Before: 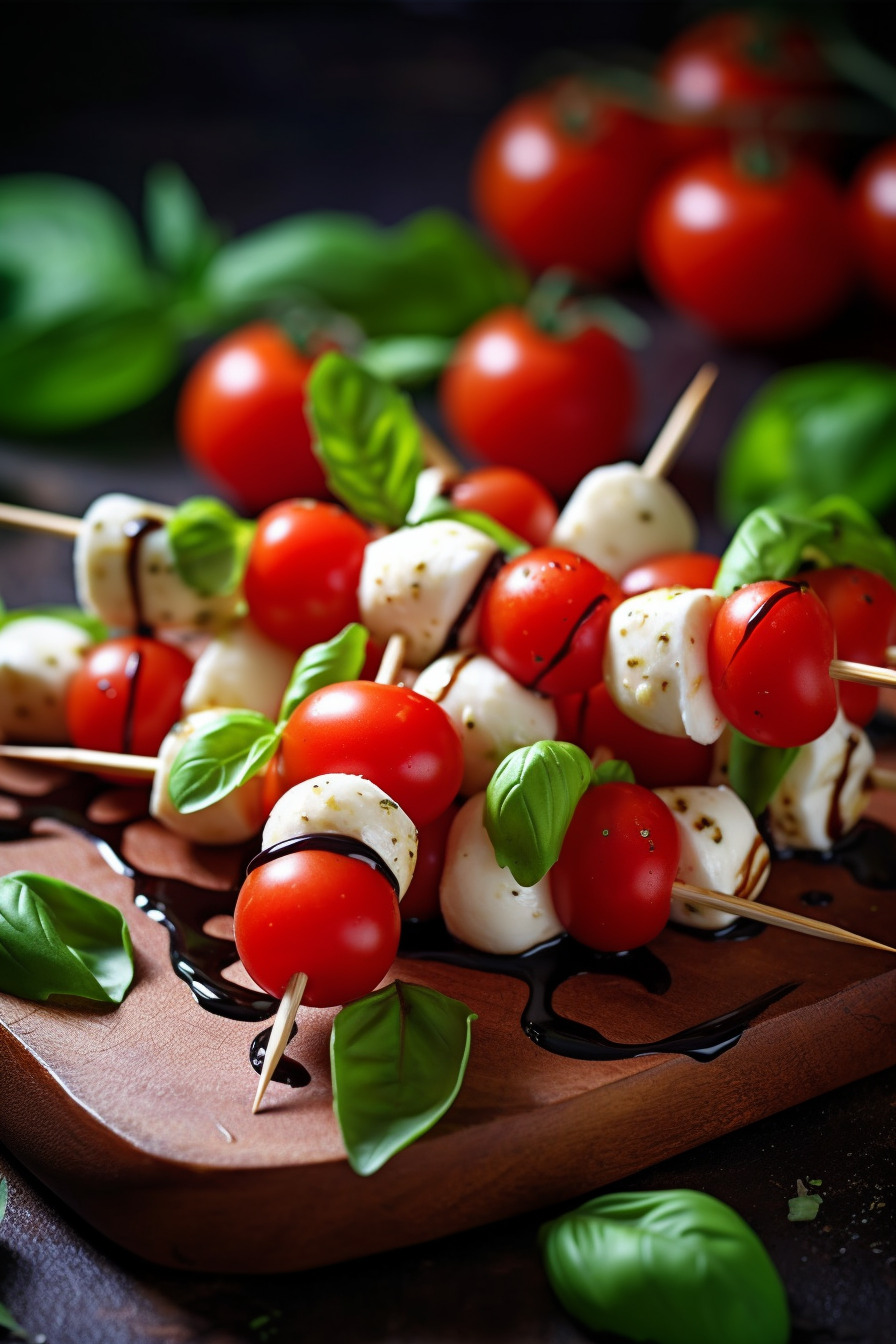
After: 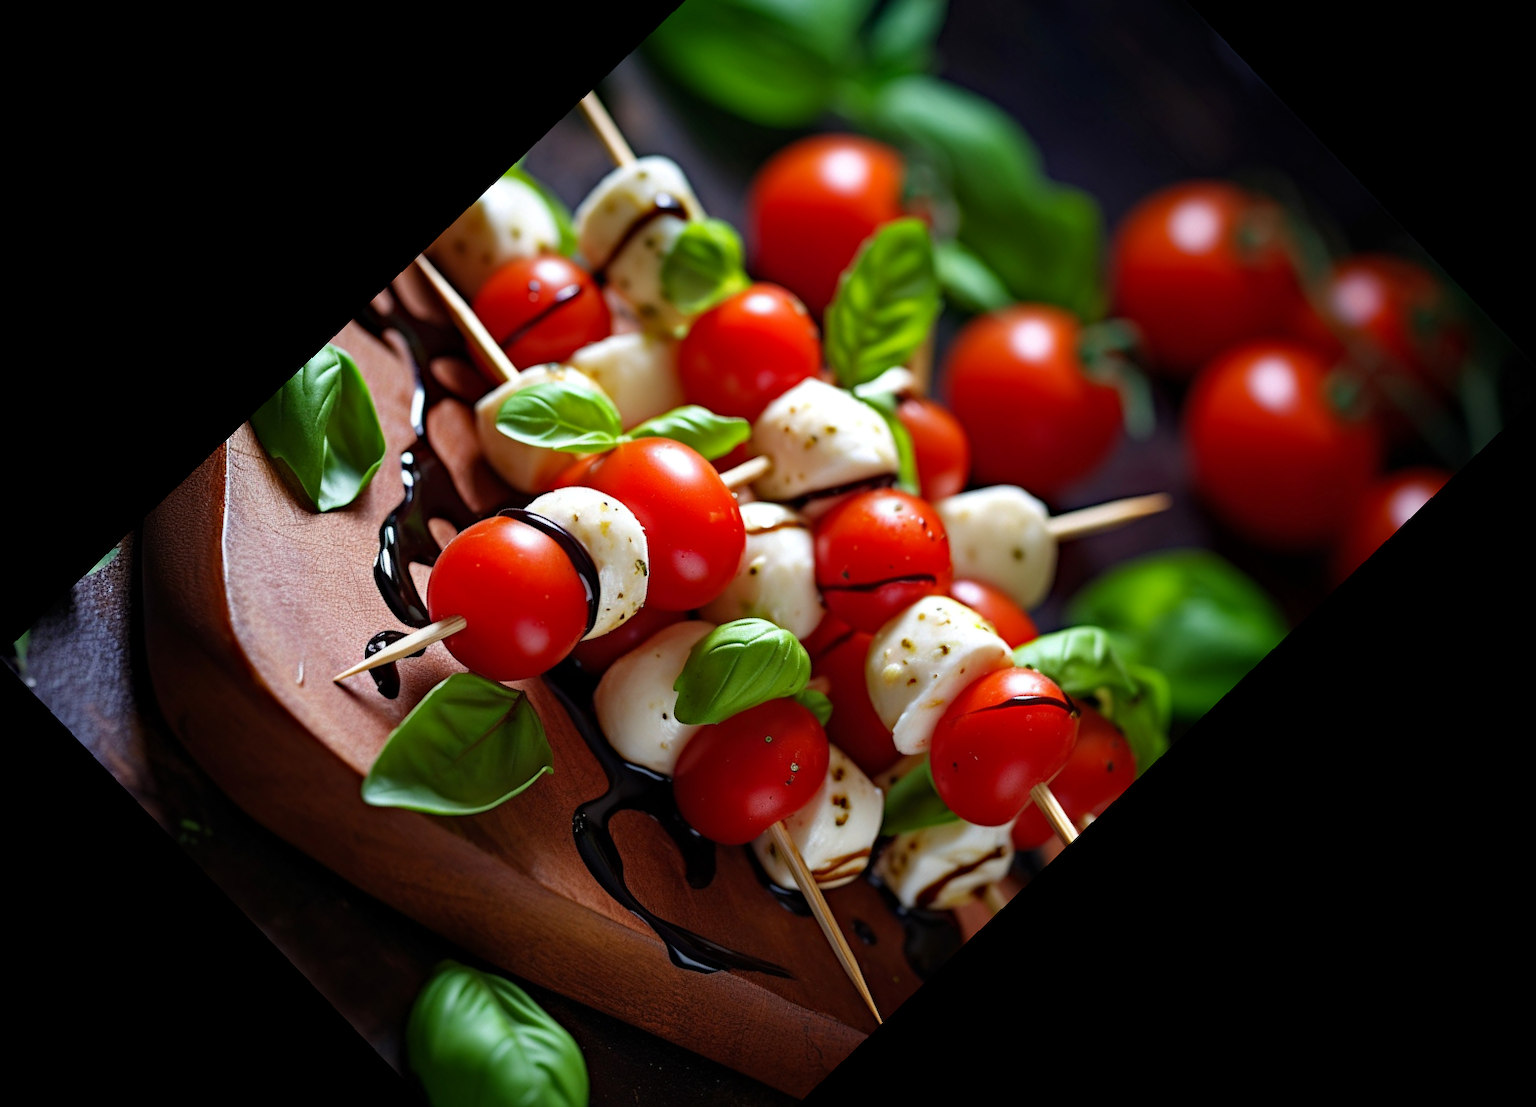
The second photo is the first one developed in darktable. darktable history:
crop and rotate: angle -46.26°, top 16.234%, right 0.912%, bottom 11.704%
haze removal: compatibility mode true, adaptive false
